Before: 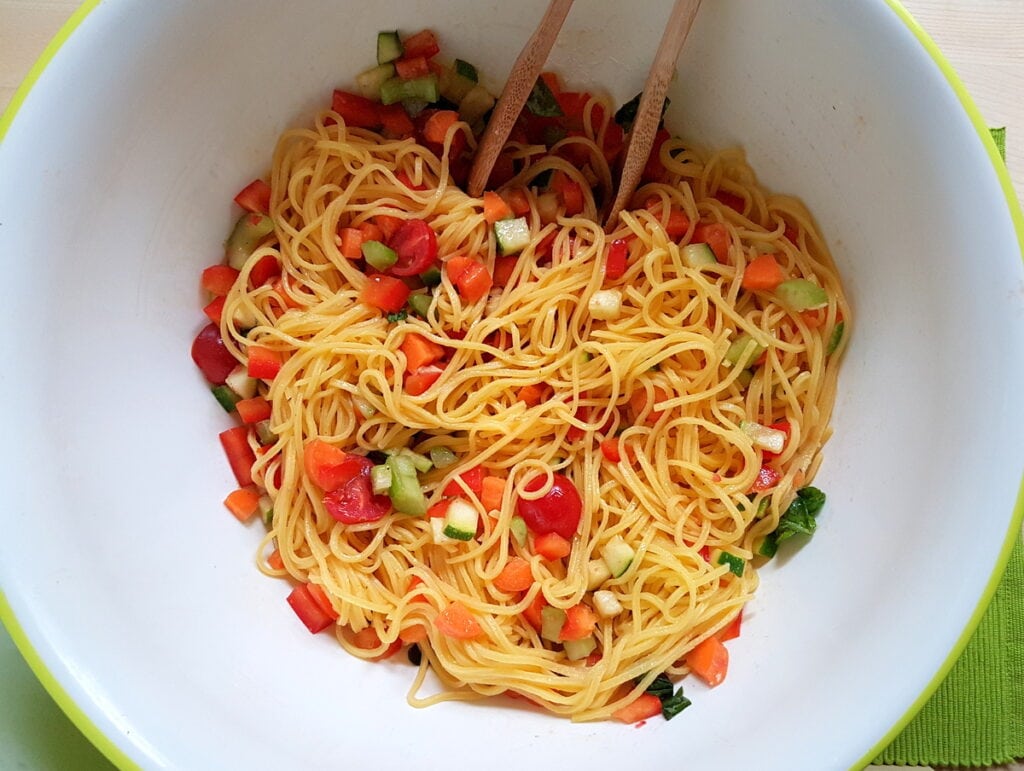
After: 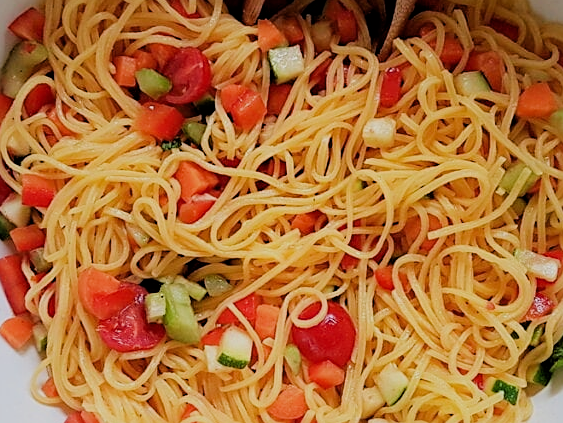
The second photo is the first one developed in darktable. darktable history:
filmic rgb: black relative exposure -4.32 EV, white relative exposure 4.56 EV, hardness 2.4, contrast 1.058
sharpen: on, module defaults
crop and rotate: left 22.092%, top 22.321%, right 22.925%, bottom 22.752%
